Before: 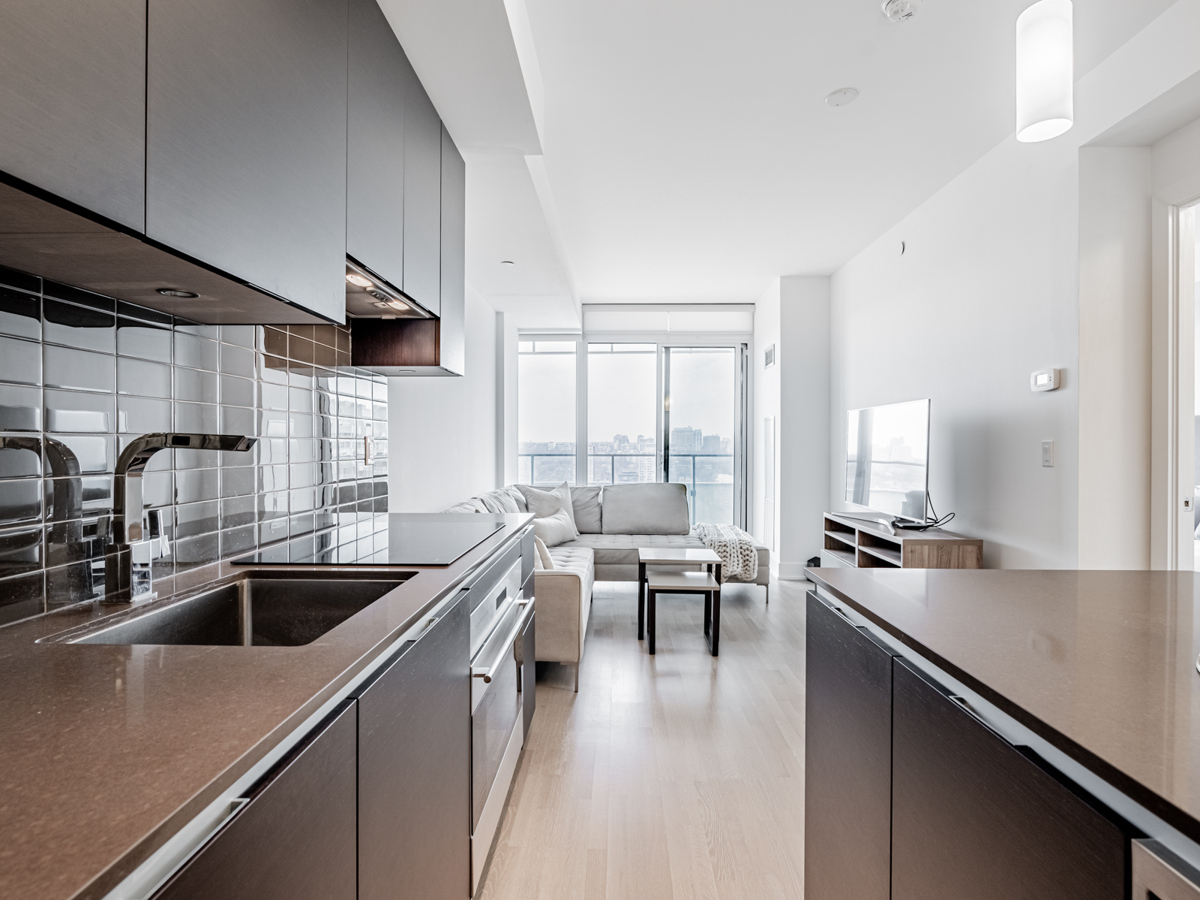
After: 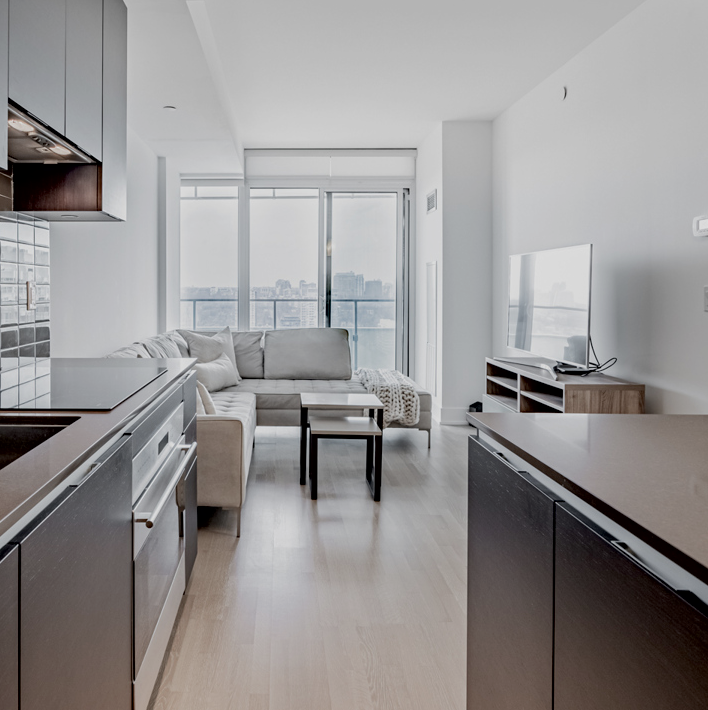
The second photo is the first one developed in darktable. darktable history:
exposure: black level correction 0.011, exposure -0.476 EV, compensate highlight preservation false
contrast brightness saturation: saturation -0.062
crop and rotate: left 28.235%, top 17.25%, right 12.702%, bottom 3.822%
